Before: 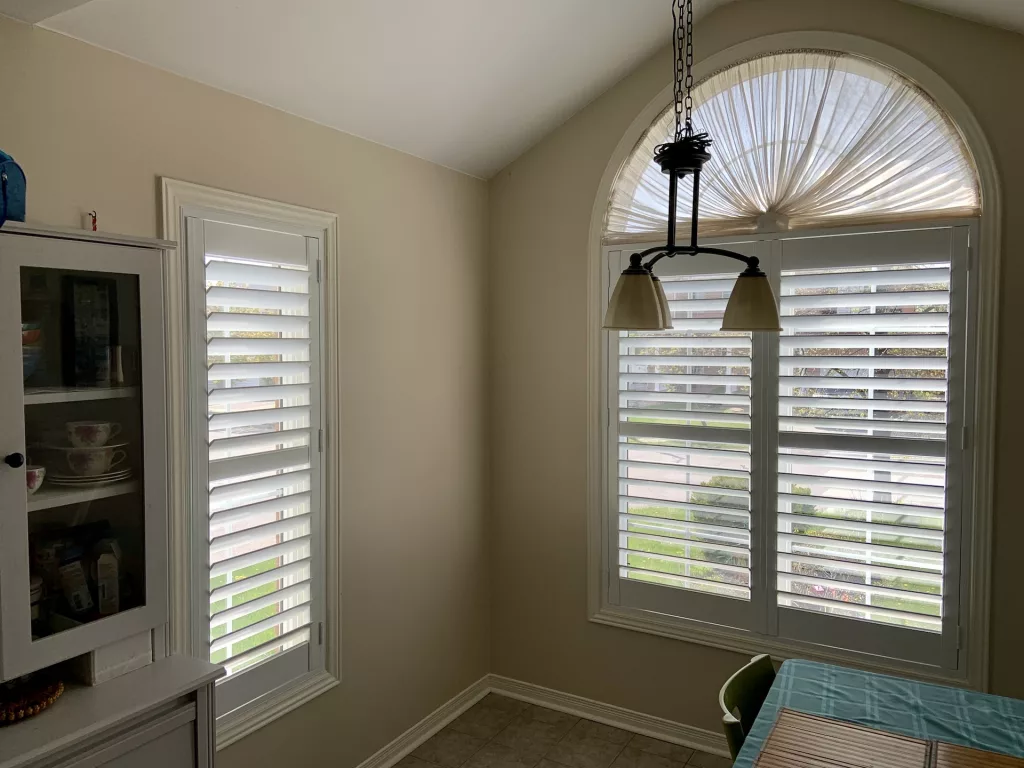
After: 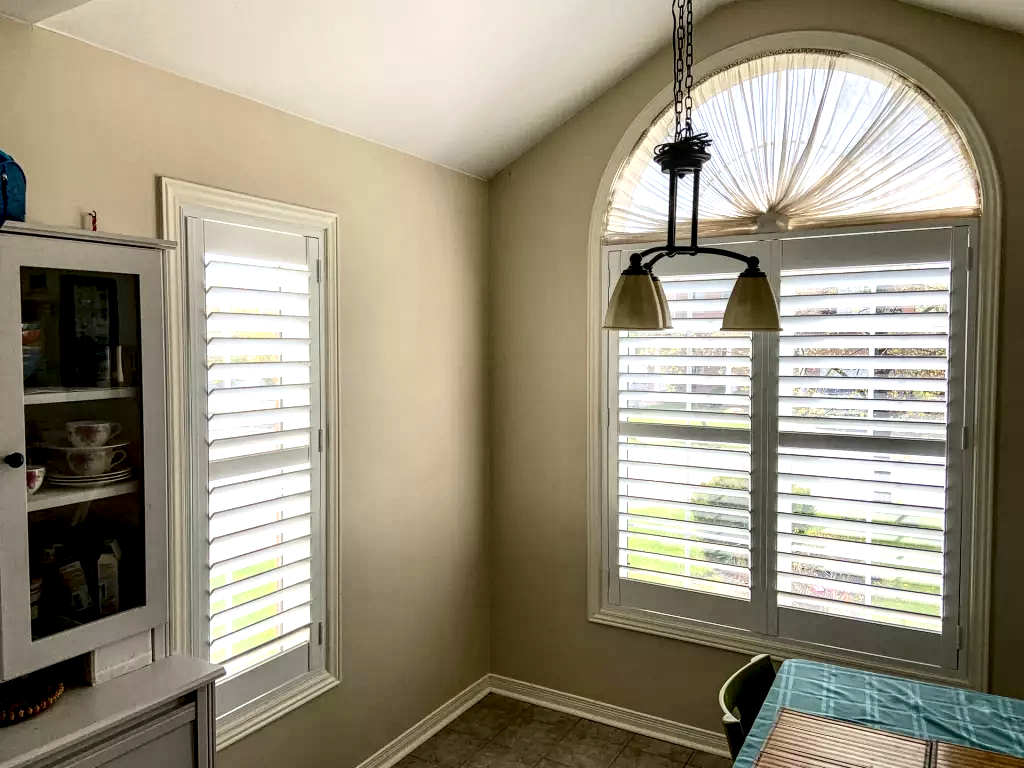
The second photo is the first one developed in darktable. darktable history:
local contrast: highlights 20%, shadows 70%, detail 170%
exposure: black level correction 0, exposure 0.4 EV, compensate exposure bias true, compensate highlight preservation false
contrast brightness saturation: contrast 0.2, brightness 0.16, saturation 0.22
